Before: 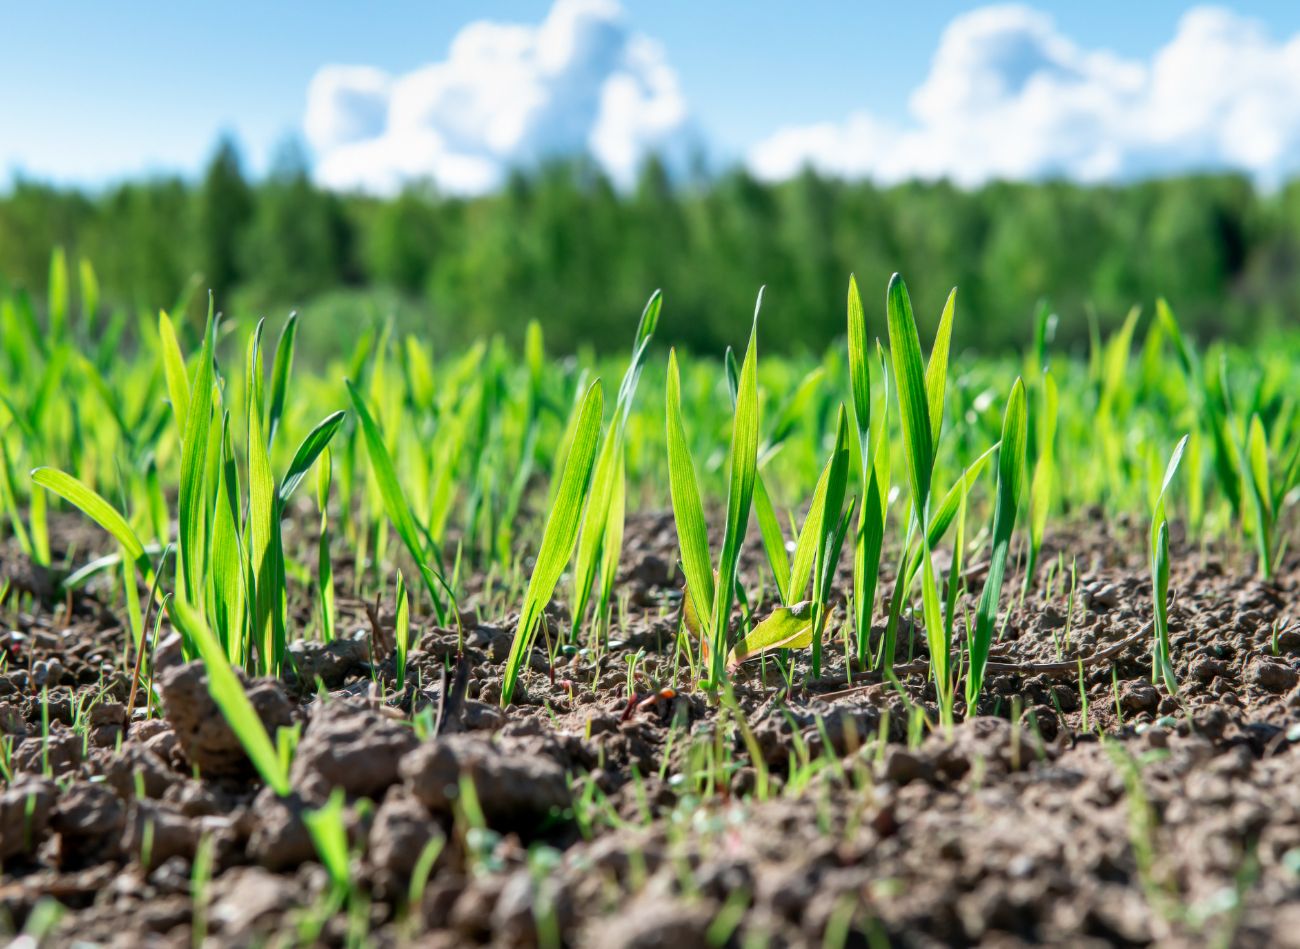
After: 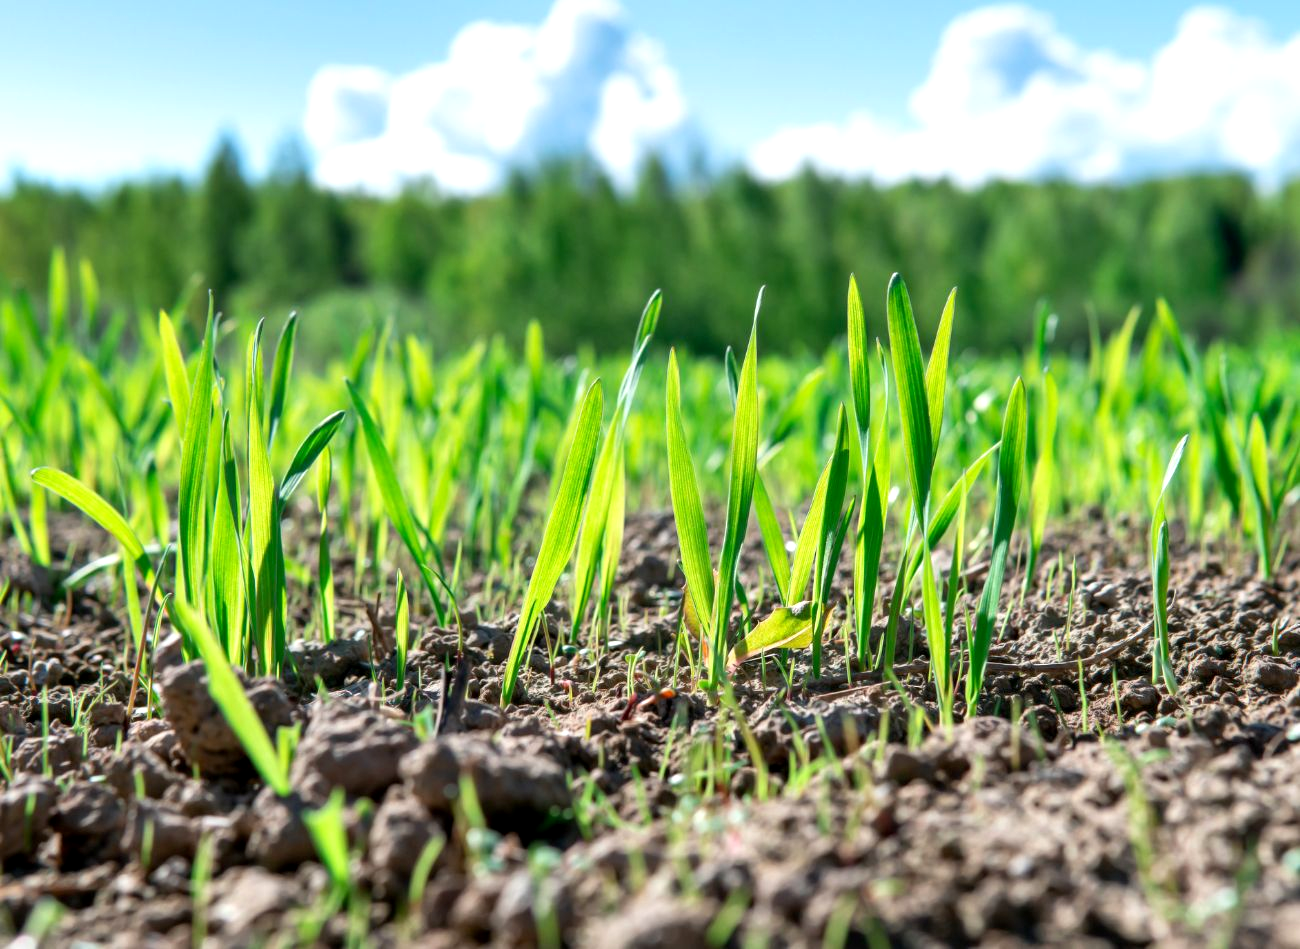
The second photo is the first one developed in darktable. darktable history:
exposure: black level correction 0.002, exposure 0.299 EV, compensate highlight preservation false
